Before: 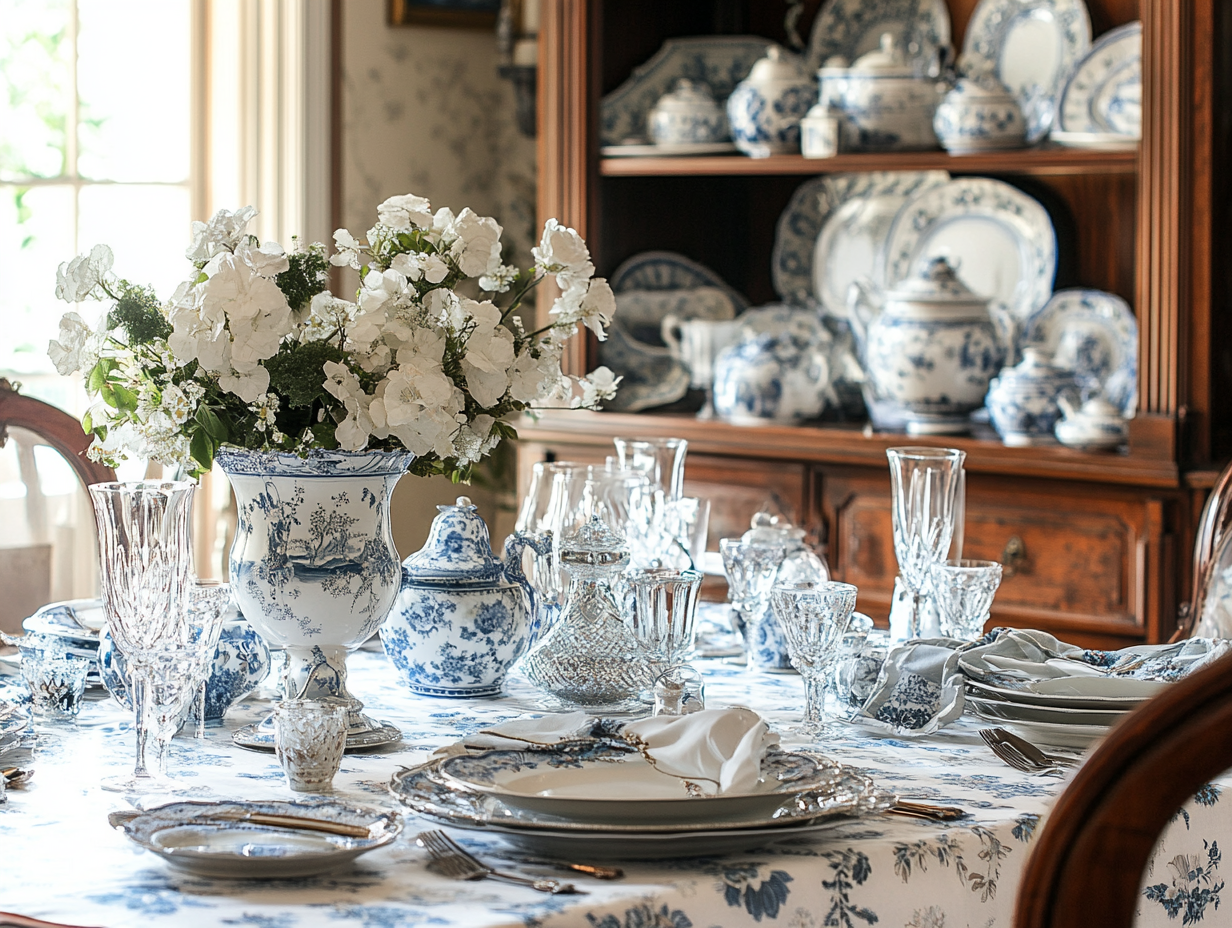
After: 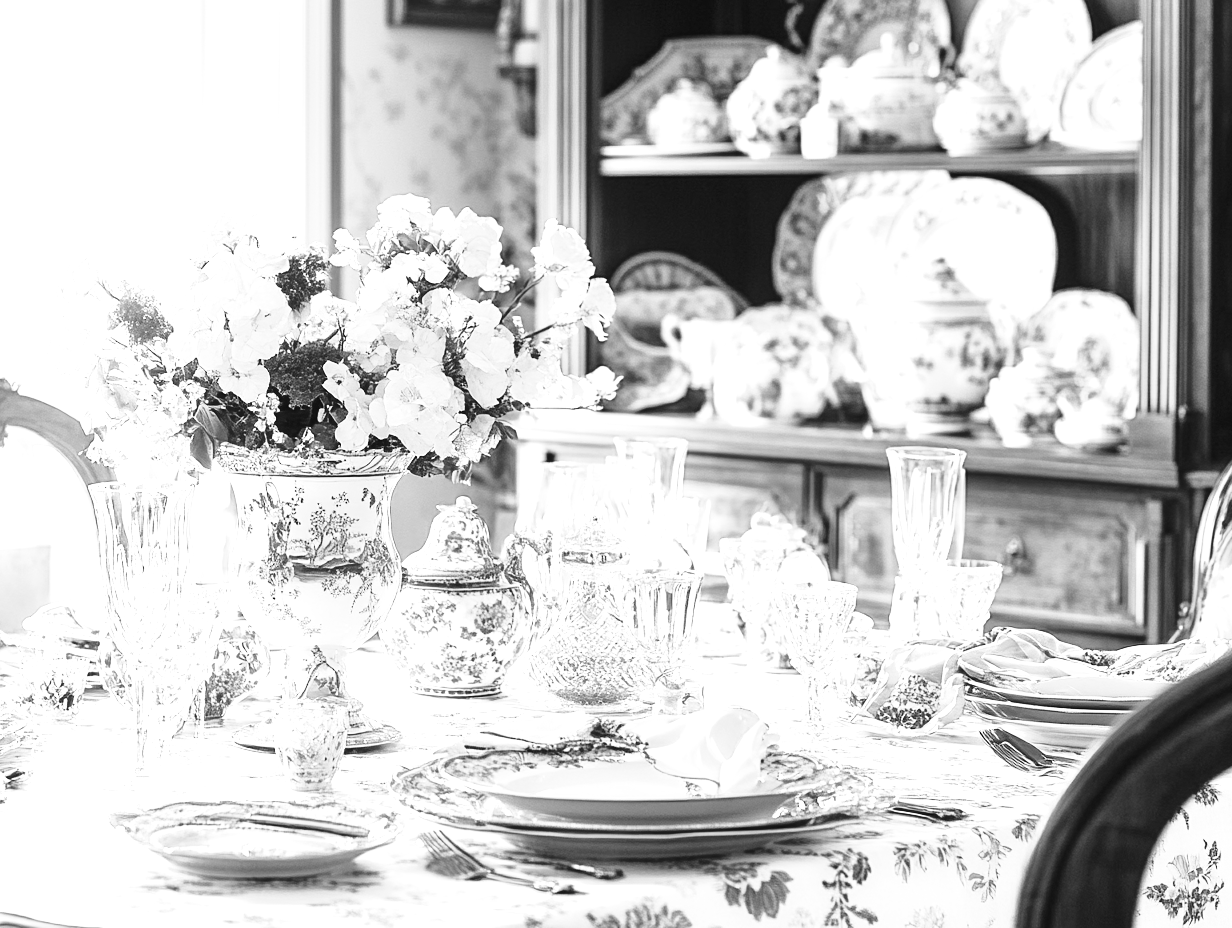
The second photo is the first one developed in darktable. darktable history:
base curve: curves: ch0 [(0, 0) (0.028, 0.03) (0.121, 0.232) (0.46, 0.748) (0.859, 0.968) (1, 1)], preserve colors none
exposure: black level correction -0.002, exposure 1.115 EV, compensate highlight preservation false
monochrome: size 3.1
